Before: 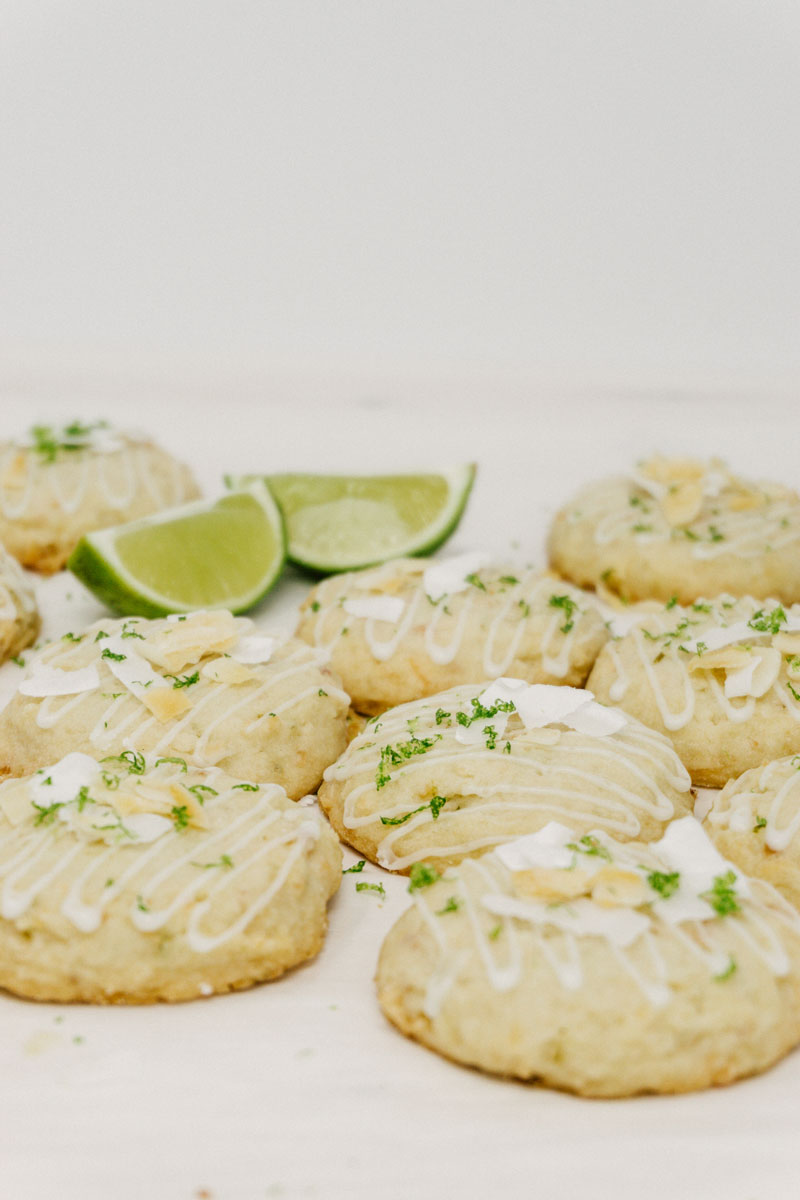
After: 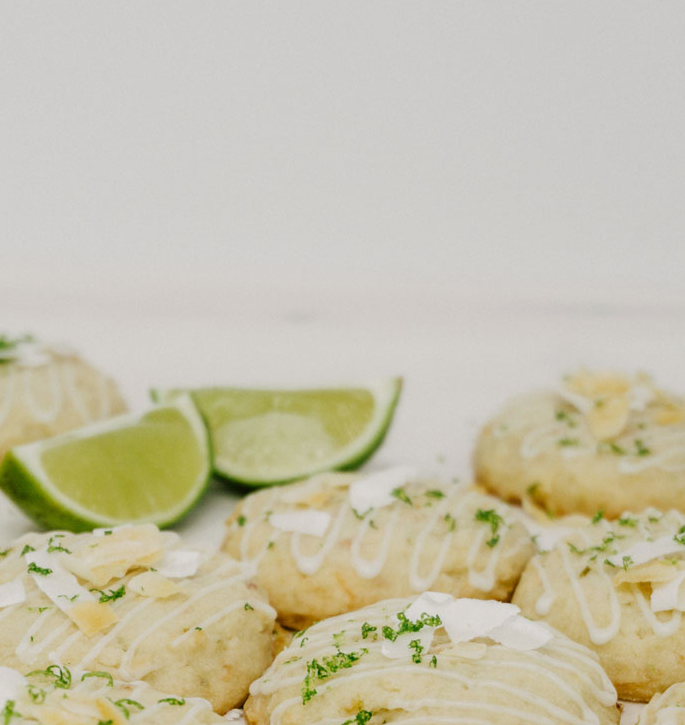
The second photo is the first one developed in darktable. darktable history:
exposure: exposure -0.153 EV, compensate highlight preservation false
crop and rotate: left 9.345%, top 7.22%, right 4.982%, bottom 32.331%
